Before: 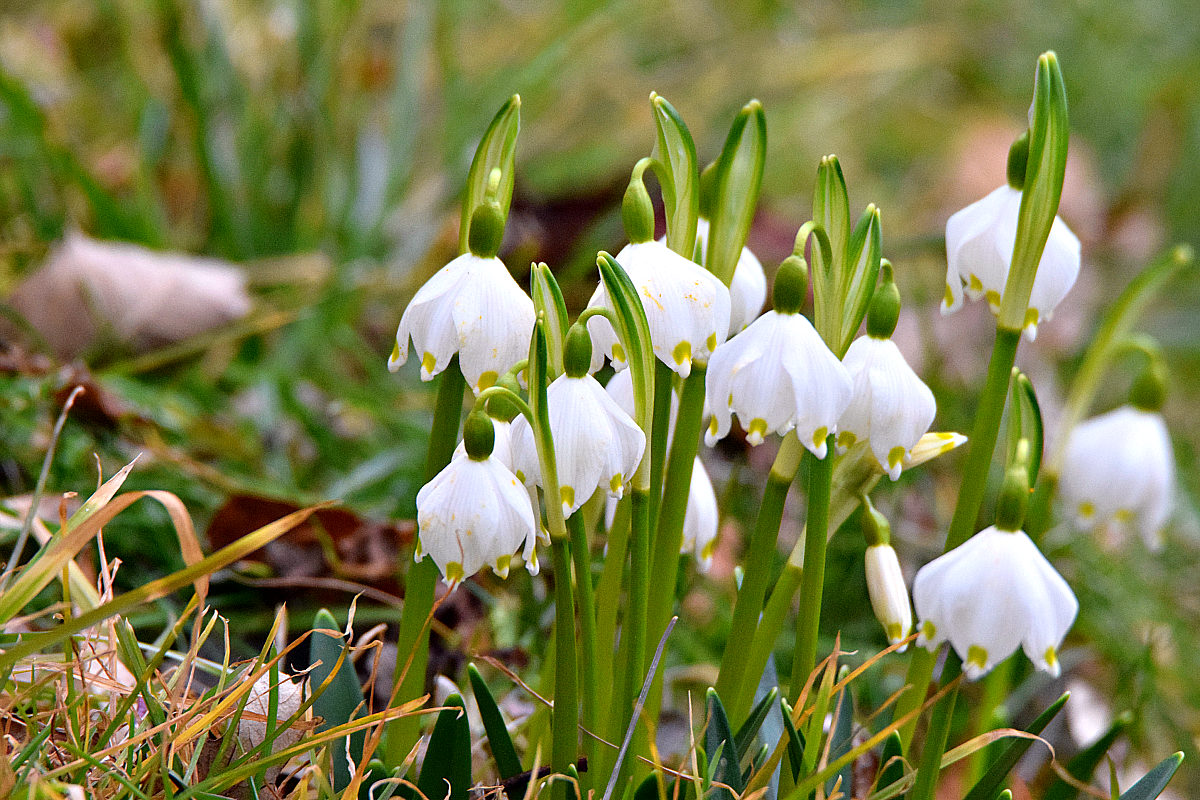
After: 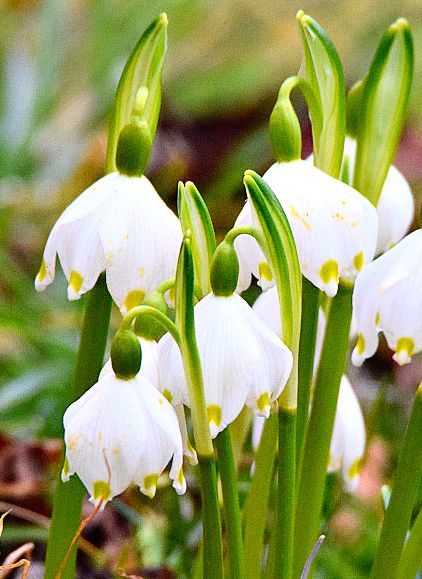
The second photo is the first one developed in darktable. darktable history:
exposure: compensate highlight preservation false
crop and rotate: left 29.476%, top 10.214%, right 35.32%, bottom 17.333%
contrast brightness saturation: contrast 0.2, brightness 0.16, saturation 0.22
